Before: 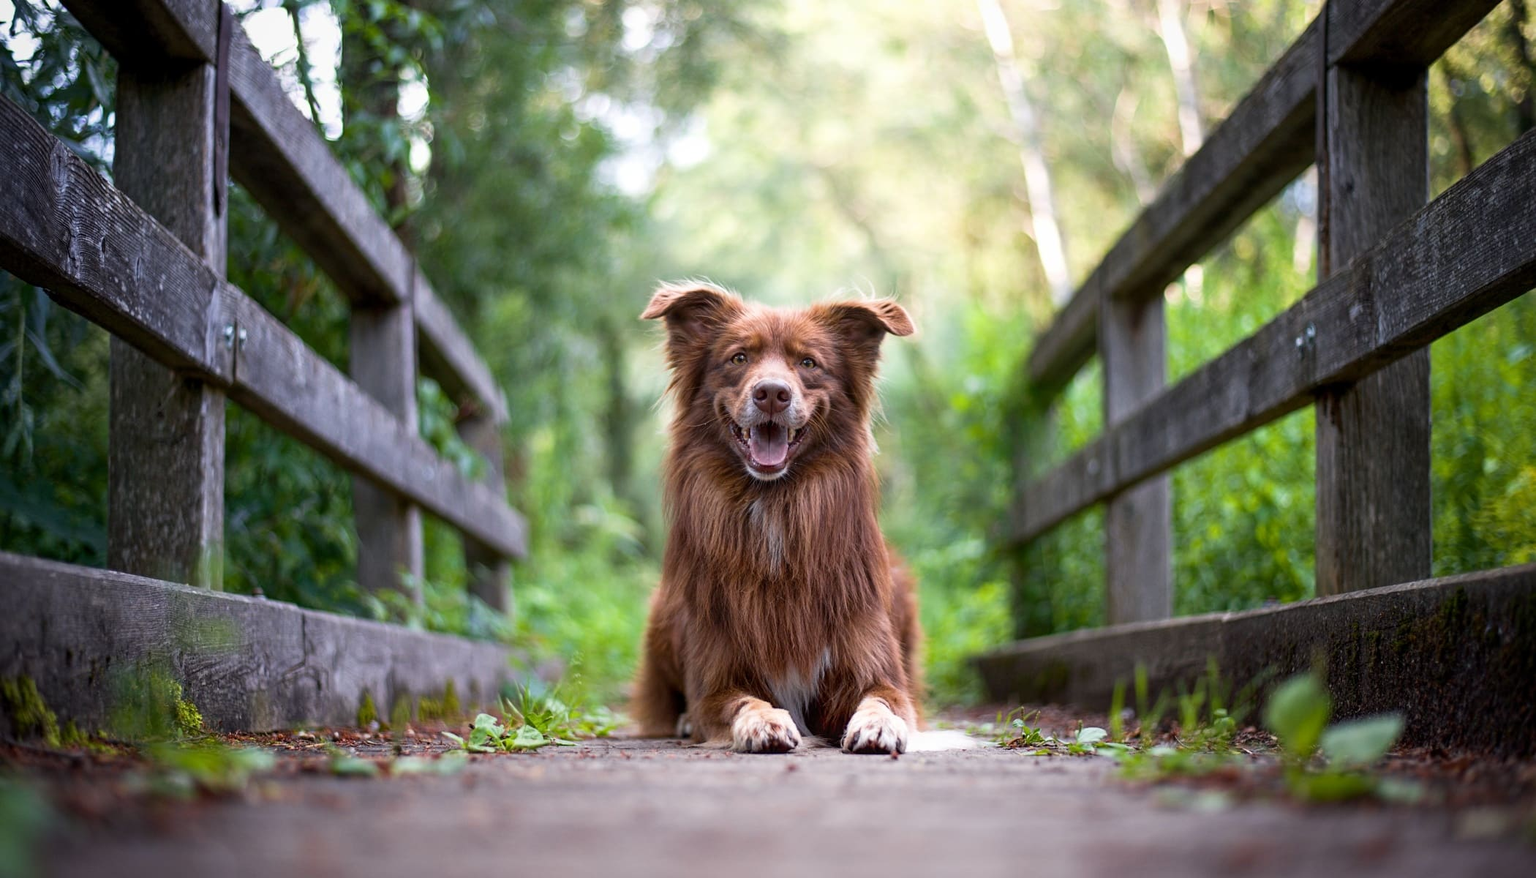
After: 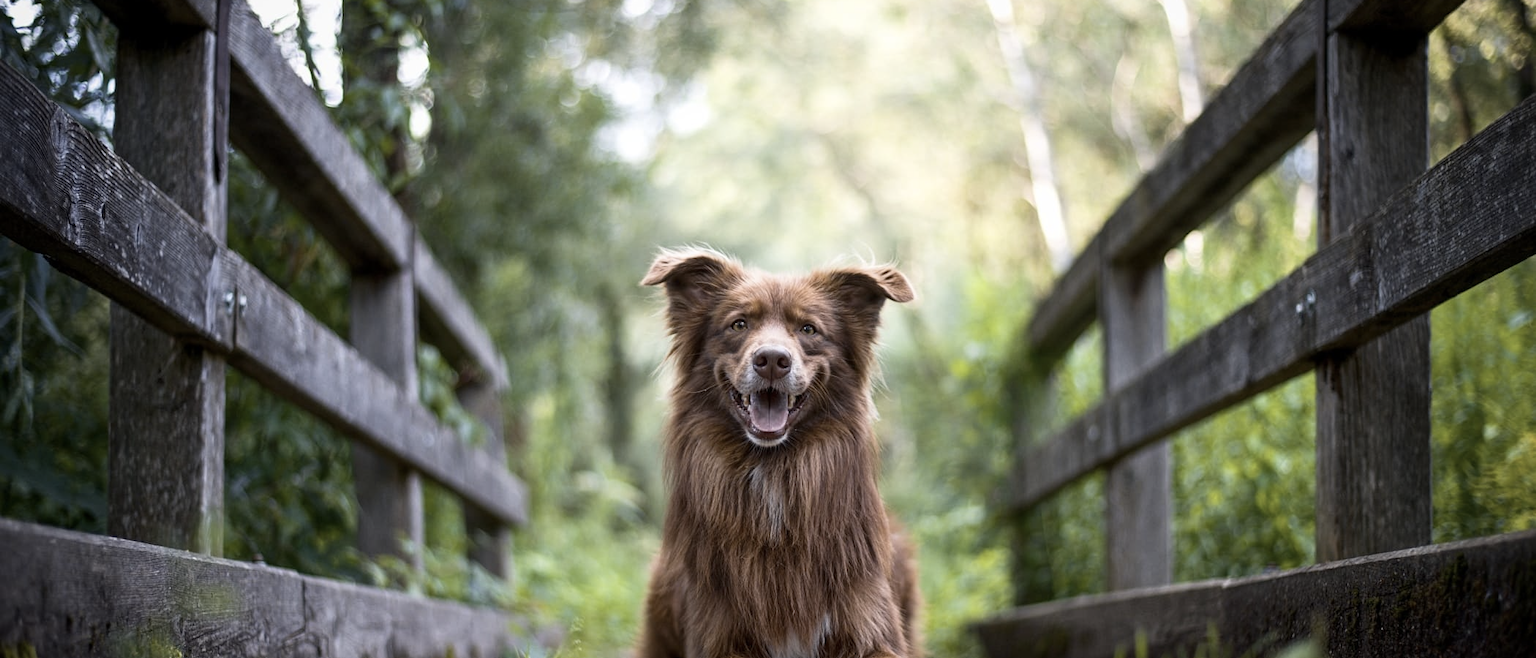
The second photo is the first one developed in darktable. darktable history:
crop: top 3.857%, bottom 21.132%
color contrast: green-magenta contrast 0.8, blue-yellow contrast 1.1, unbound 0
contrast brightness saturation: contrast 0.1, saturation -0.36
